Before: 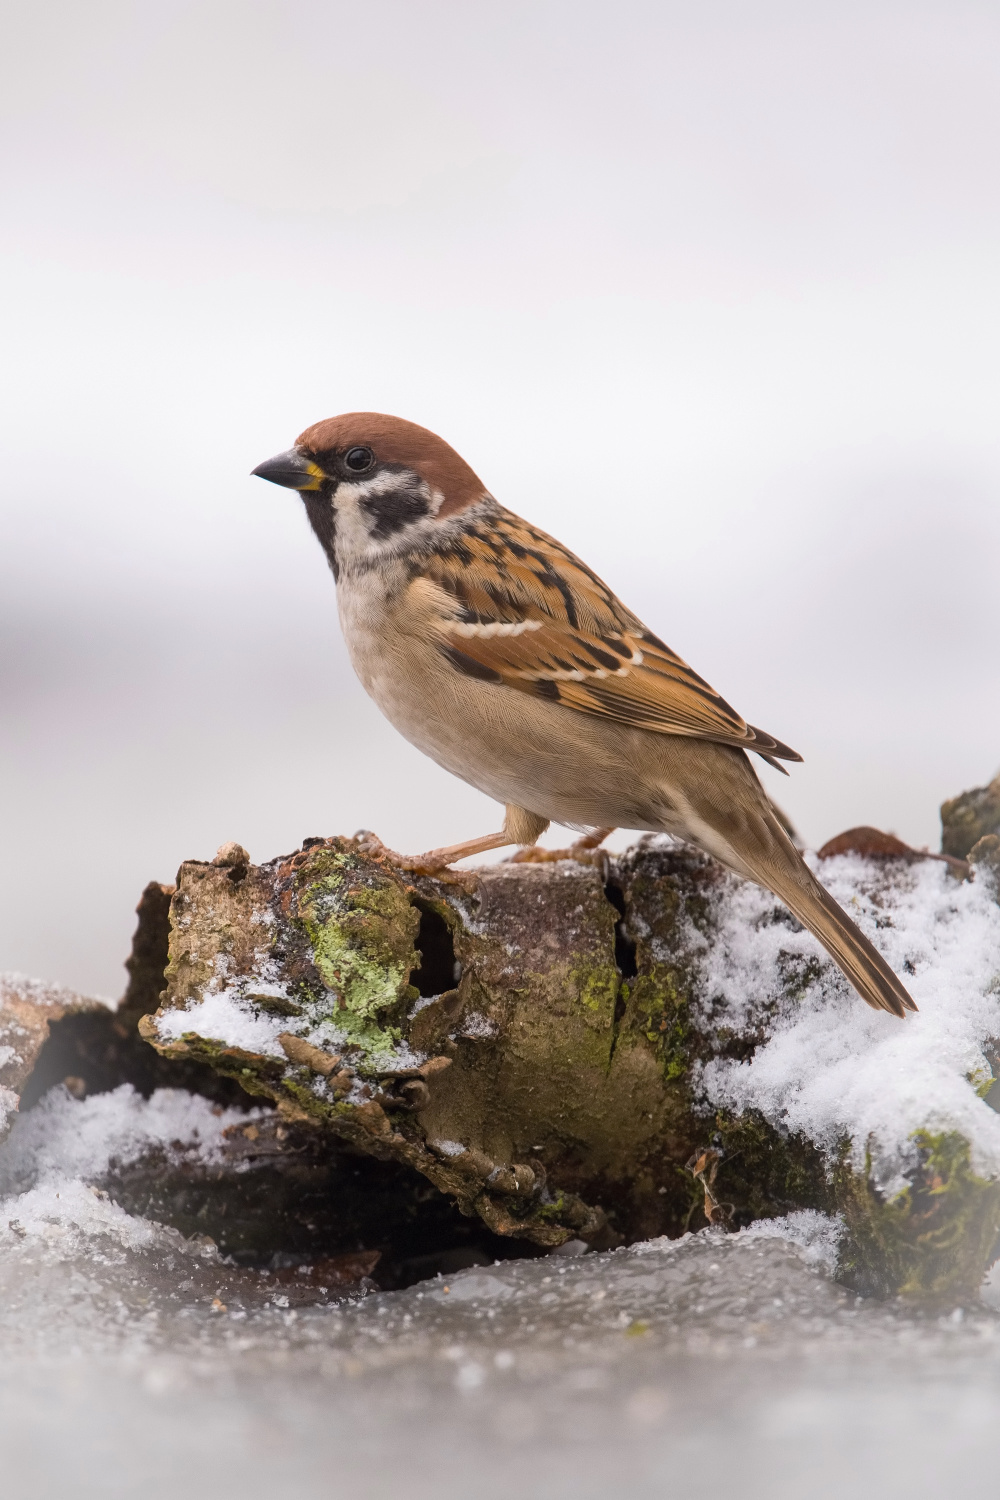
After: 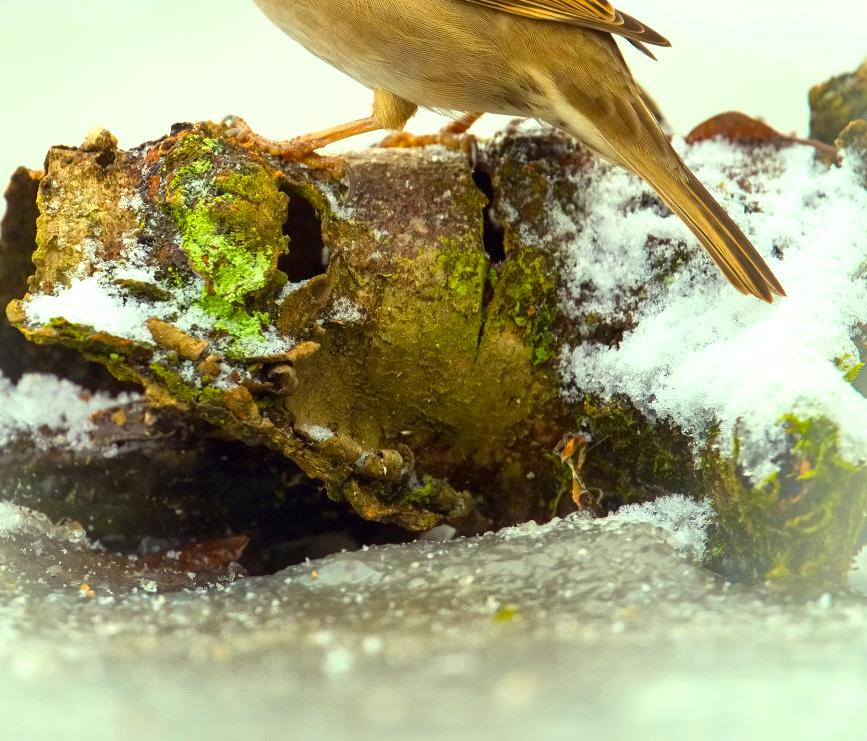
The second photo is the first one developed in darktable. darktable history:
color correction: highlights a* -10.89, highlights b* 9.87, saturation 1.71
crop and rotate: left 13.289%, top 47.678%, bottom 2.876%
local contrast: mode bilateral grid, contrast 19, coarseness 49, detail 119%, midtone range 0.2
exposure: exposure 0.606 EV, compensate highlight preservation false
